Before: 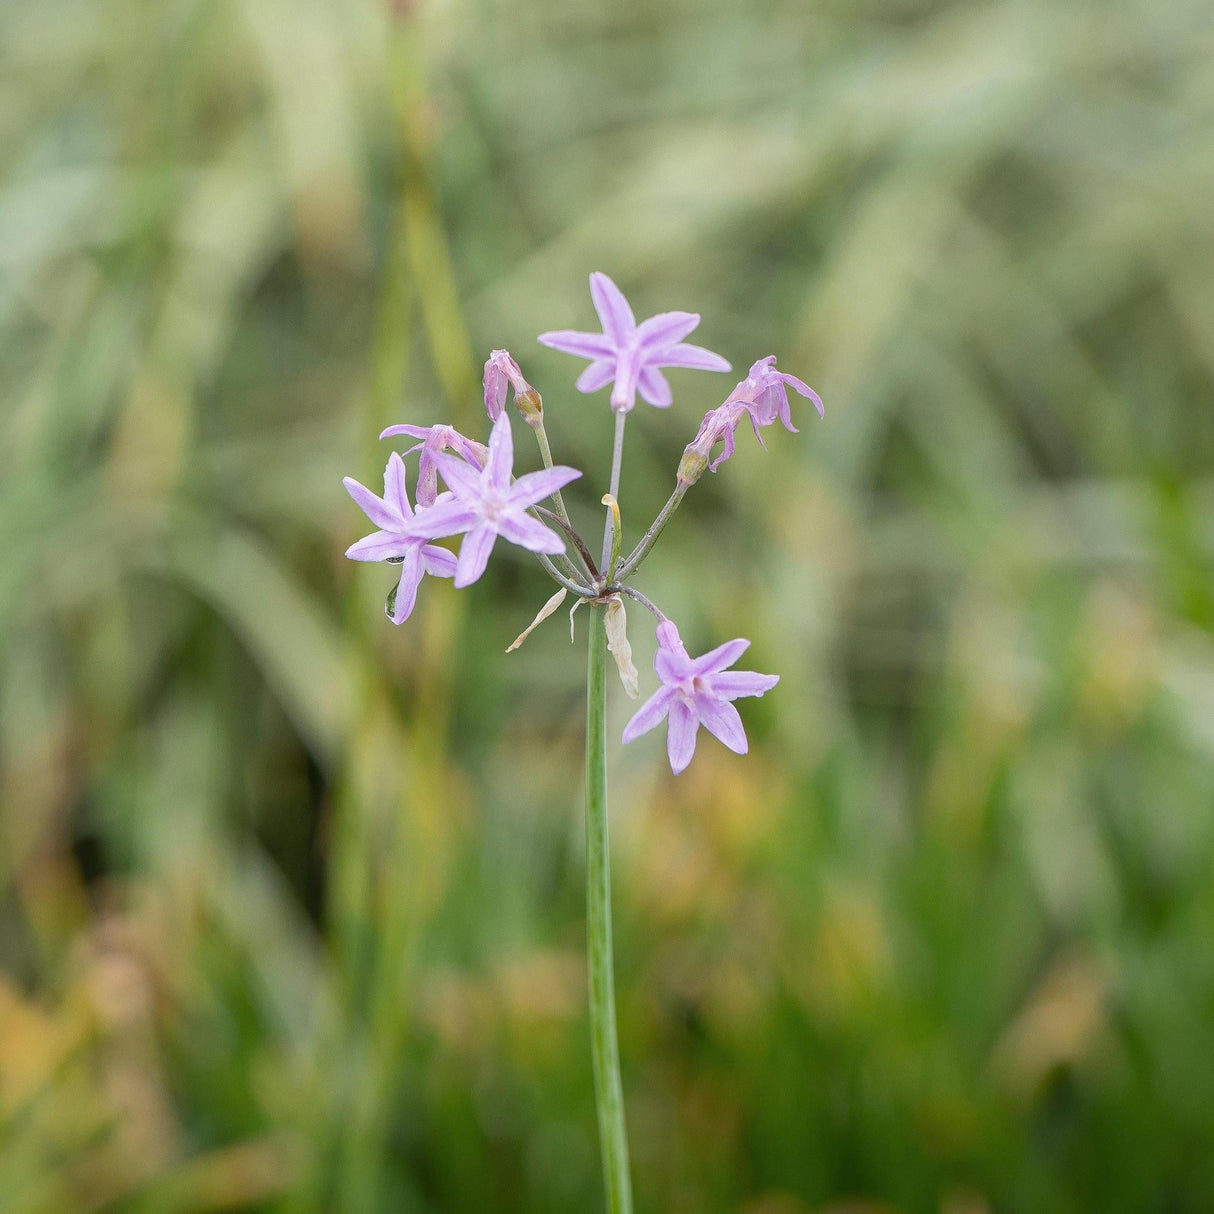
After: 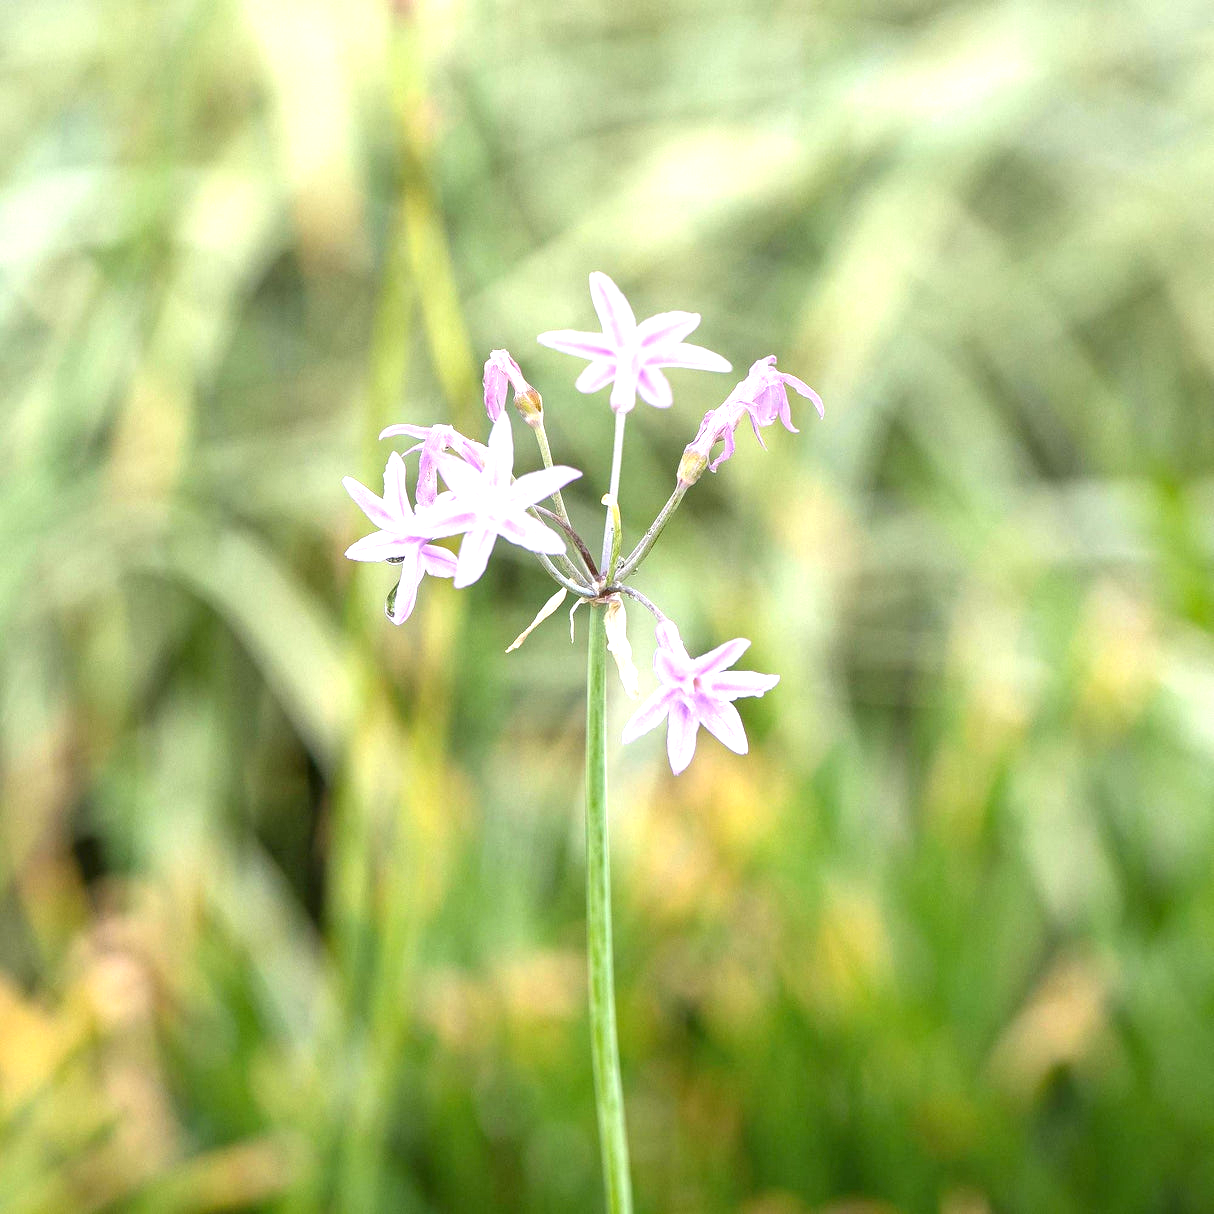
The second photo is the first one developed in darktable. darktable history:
contrast equalizer: octaves 7, y [[0.526, 0.53, 0.532, 0.532, 0.53, 0.525], [0.5 ×6], [0.5 ×6], [0 ×6], [0 ×6]]
exposure: black level correction 0, exposure 1.099 EV, compensate highlight preservation false
